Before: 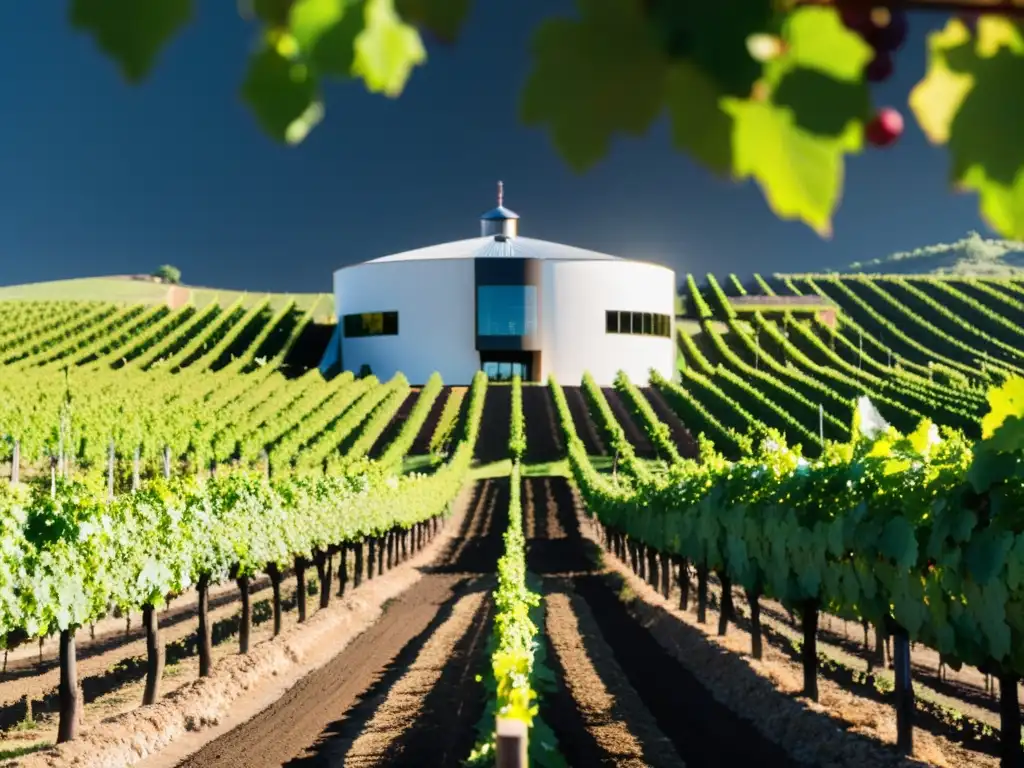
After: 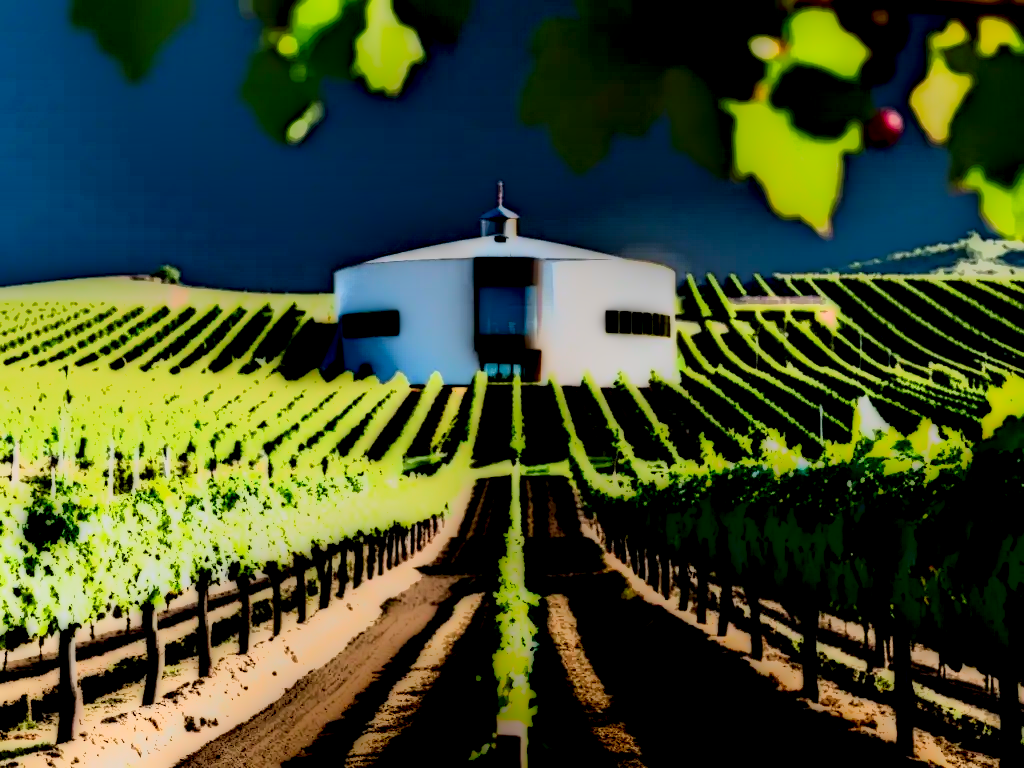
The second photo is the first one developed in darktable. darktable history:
exposure: black level correction 0, exposure 1.2 EV, compensate highlight preservation false
local contrast: highlights 2%, shadows 239%, detail 164%, midtone range 0.008
shadows and highlights: shadows -28.52, highlights 30.49
haze removal: compatibility mode true, adaptive false
